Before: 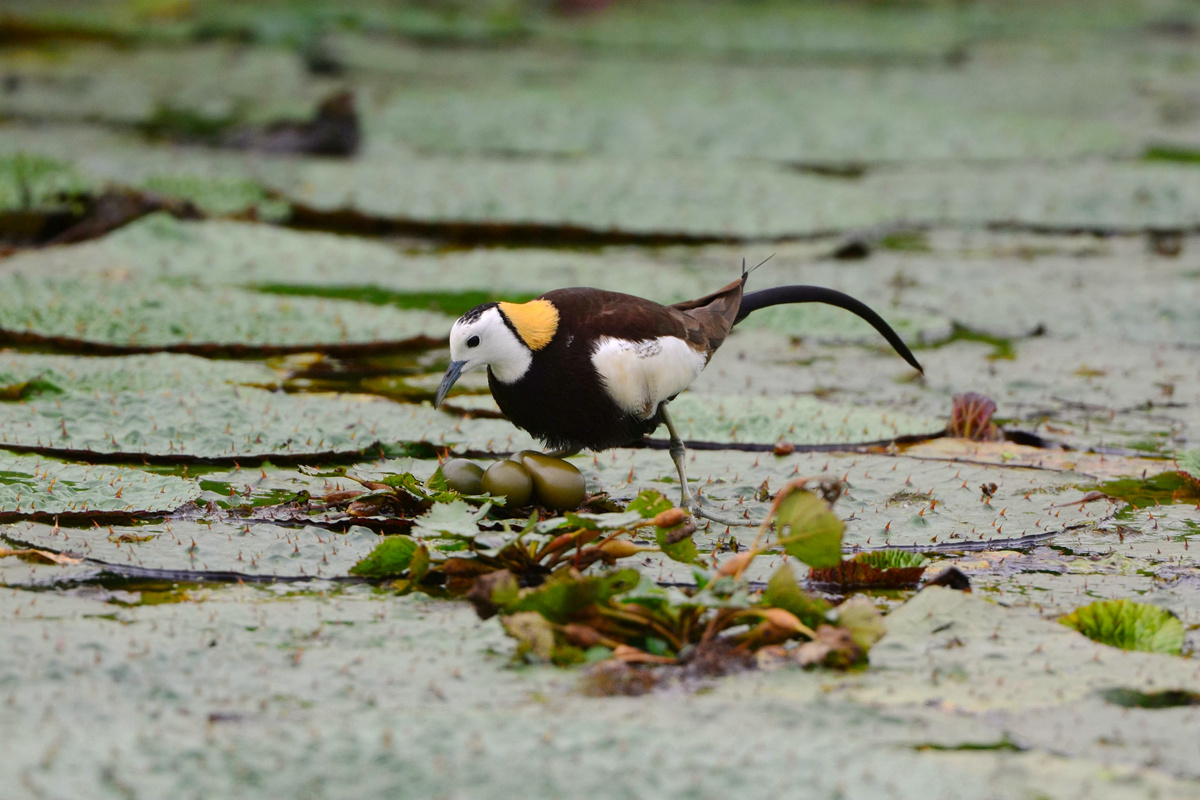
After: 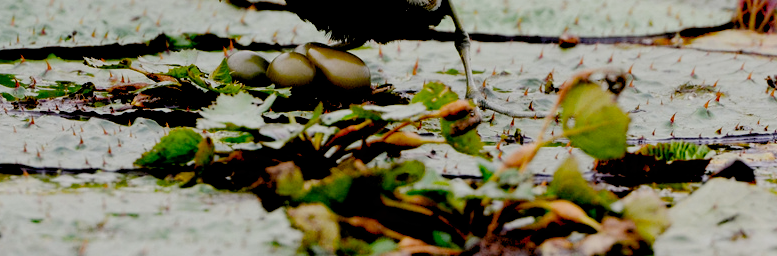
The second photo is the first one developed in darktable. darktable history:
exposure: black level correction 0.032, exposure 0.303 EV, compensate highlight preservation false
filmic rgb: black relative exposure -7.99 EV, white relative exposure 3.99 EV, hardness 4.13, contrast 0.998, preserve chrominance no, color science v3 (2019), use custom middle-gray values true
crop: left 17.981%, top 51.09%, right 17.262%, bottom 16.862%
